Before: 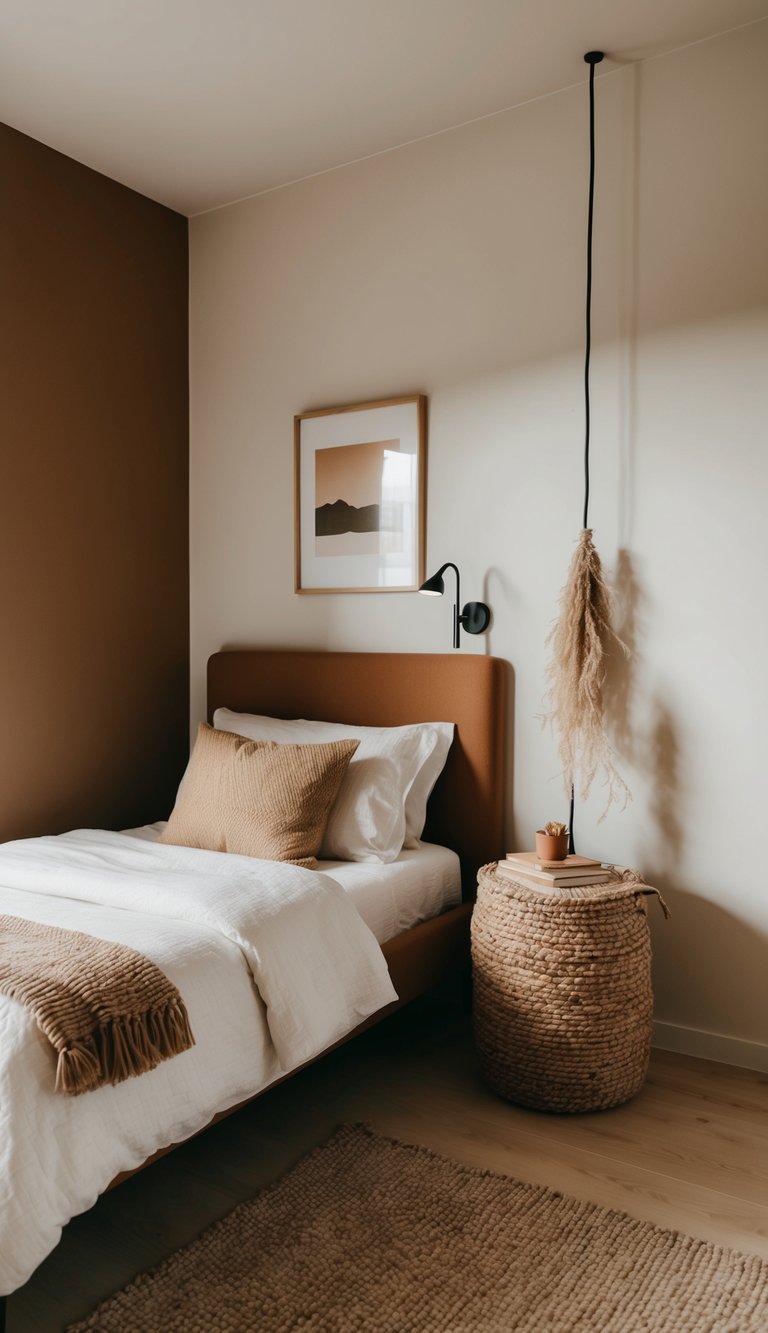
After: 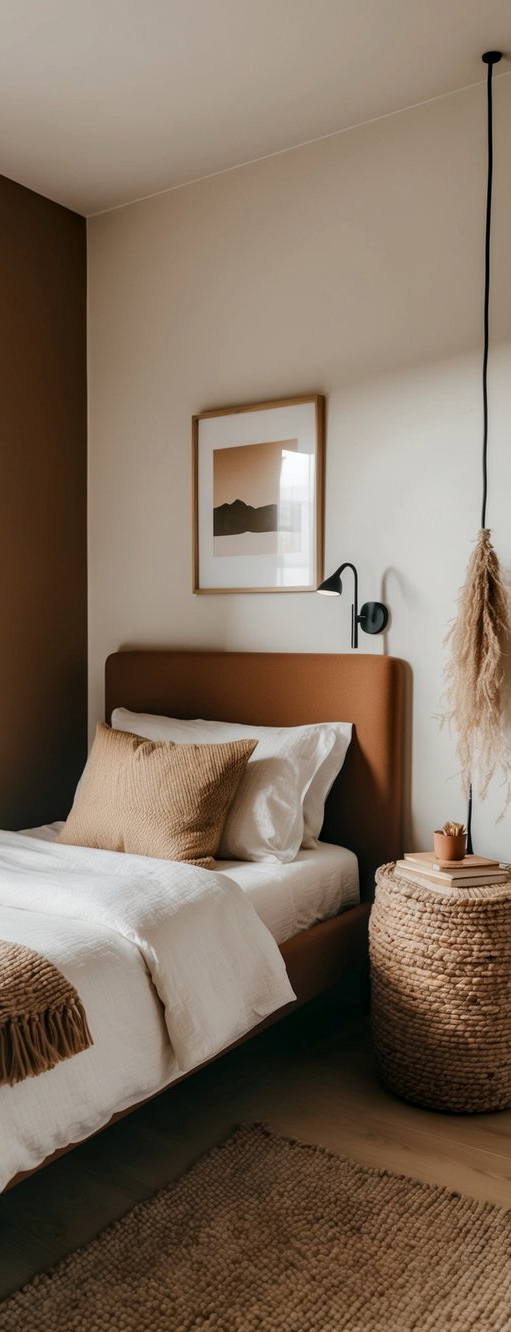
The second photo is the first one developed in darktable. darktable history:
crop and rotate: left 13.409%, right 19.924%
color balance: input saturation 99%
exposure: compensate highlight preservation false
local contrast: on, module defaults
rotate and perspective: automatic cropping original format, crop left 0, crop top 0
